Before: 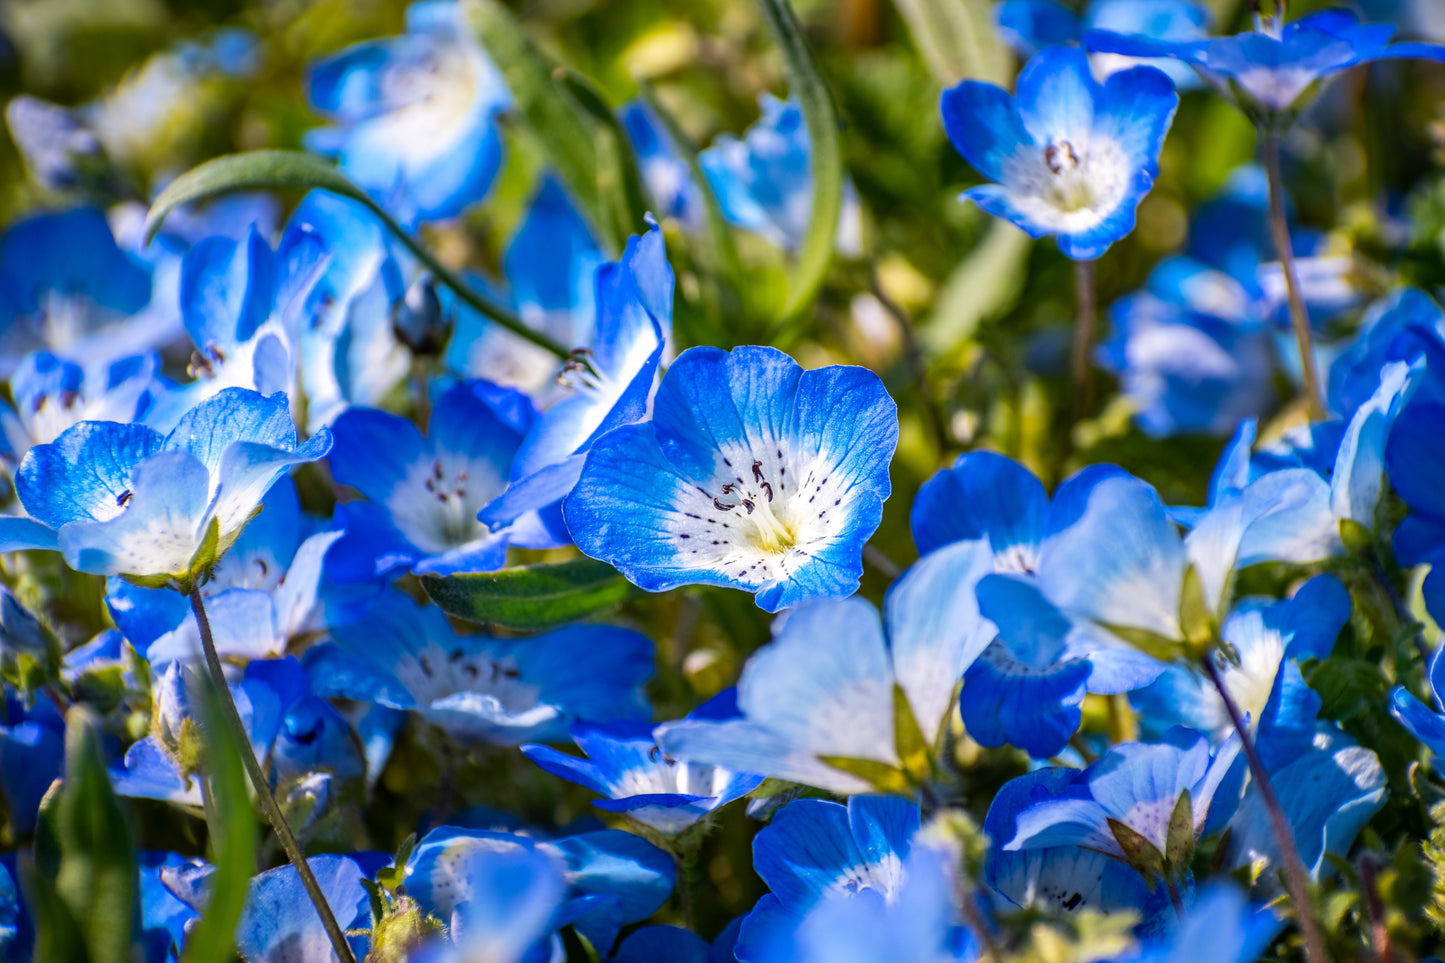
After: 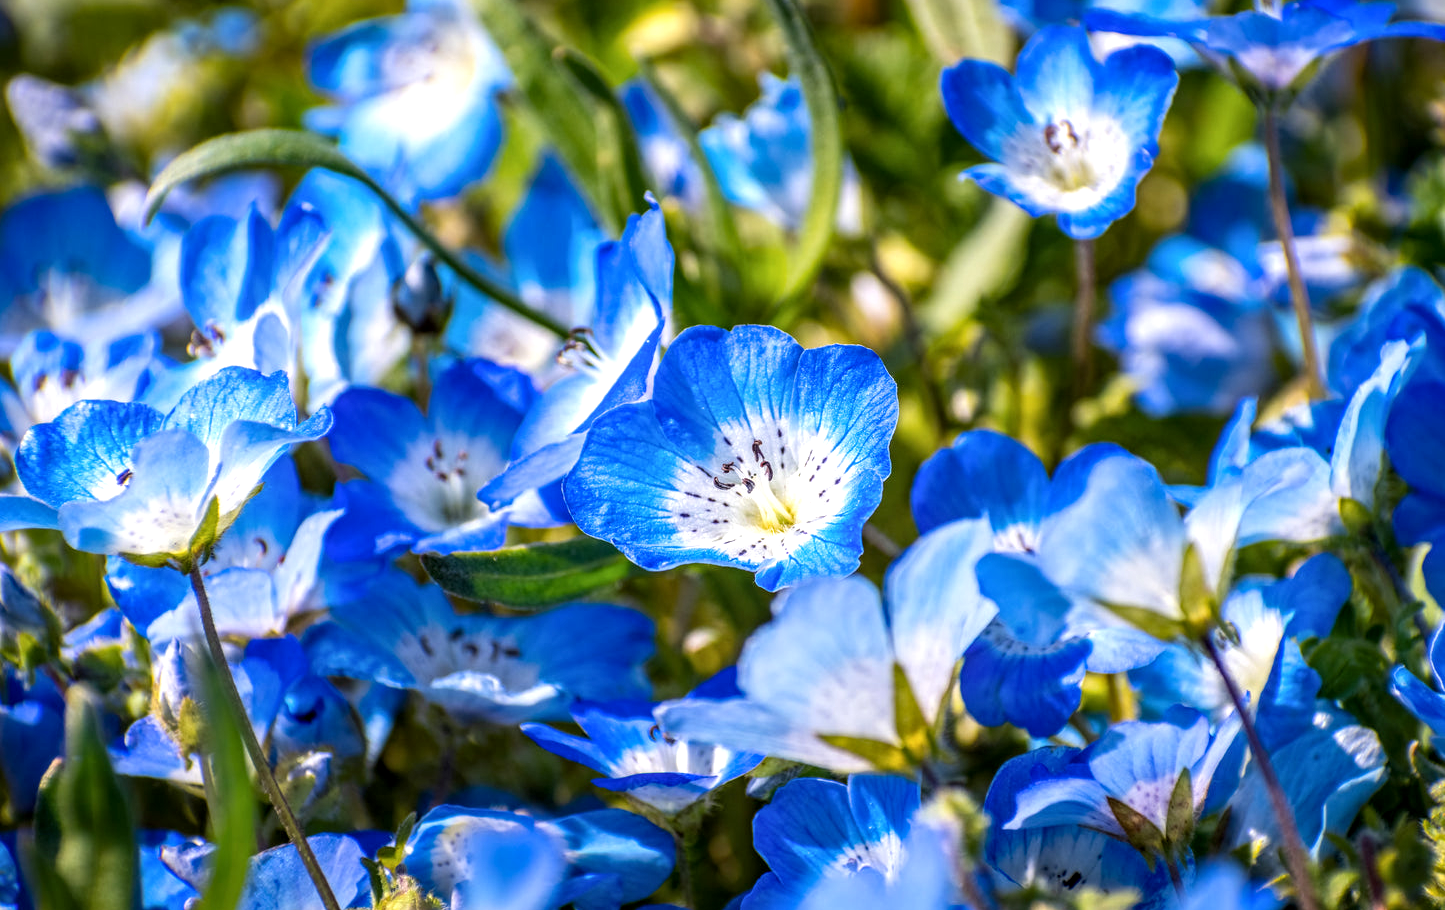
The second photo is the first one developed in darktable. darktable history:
crop and rotate: top 2.248%, bottom 3.195%
shadows and highlights: shadows -23.65, highlights 47.59, soften with gaussian
local contrast: on, module defaults
exposure: exposure 0.298 EV, compensate highlight preservation false
